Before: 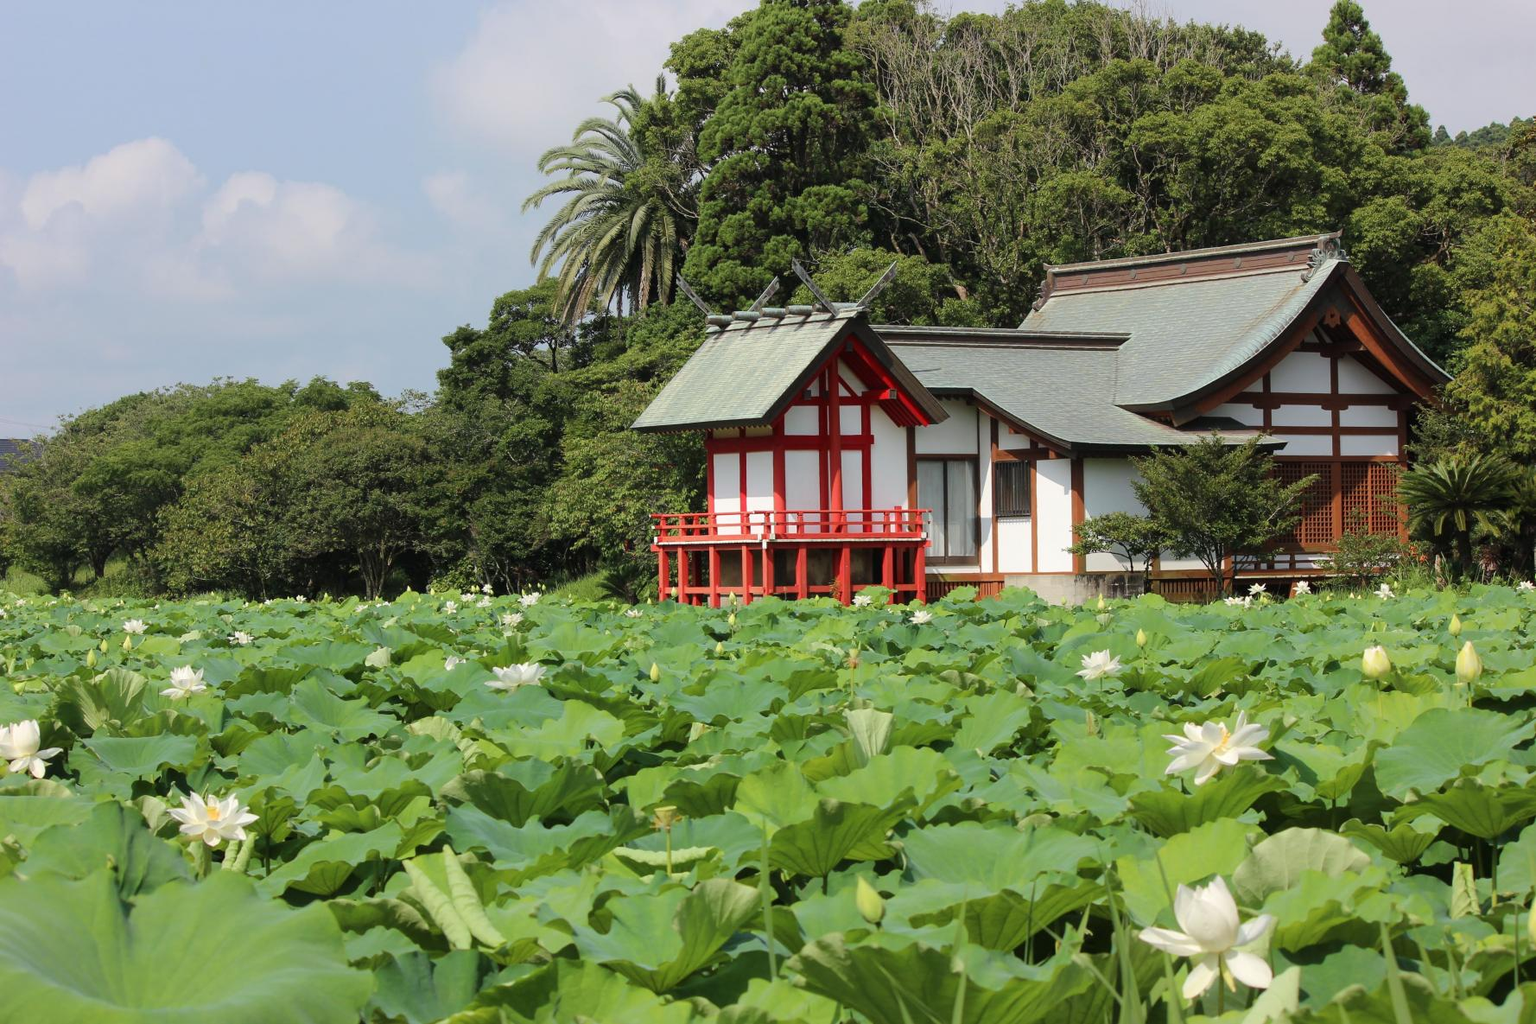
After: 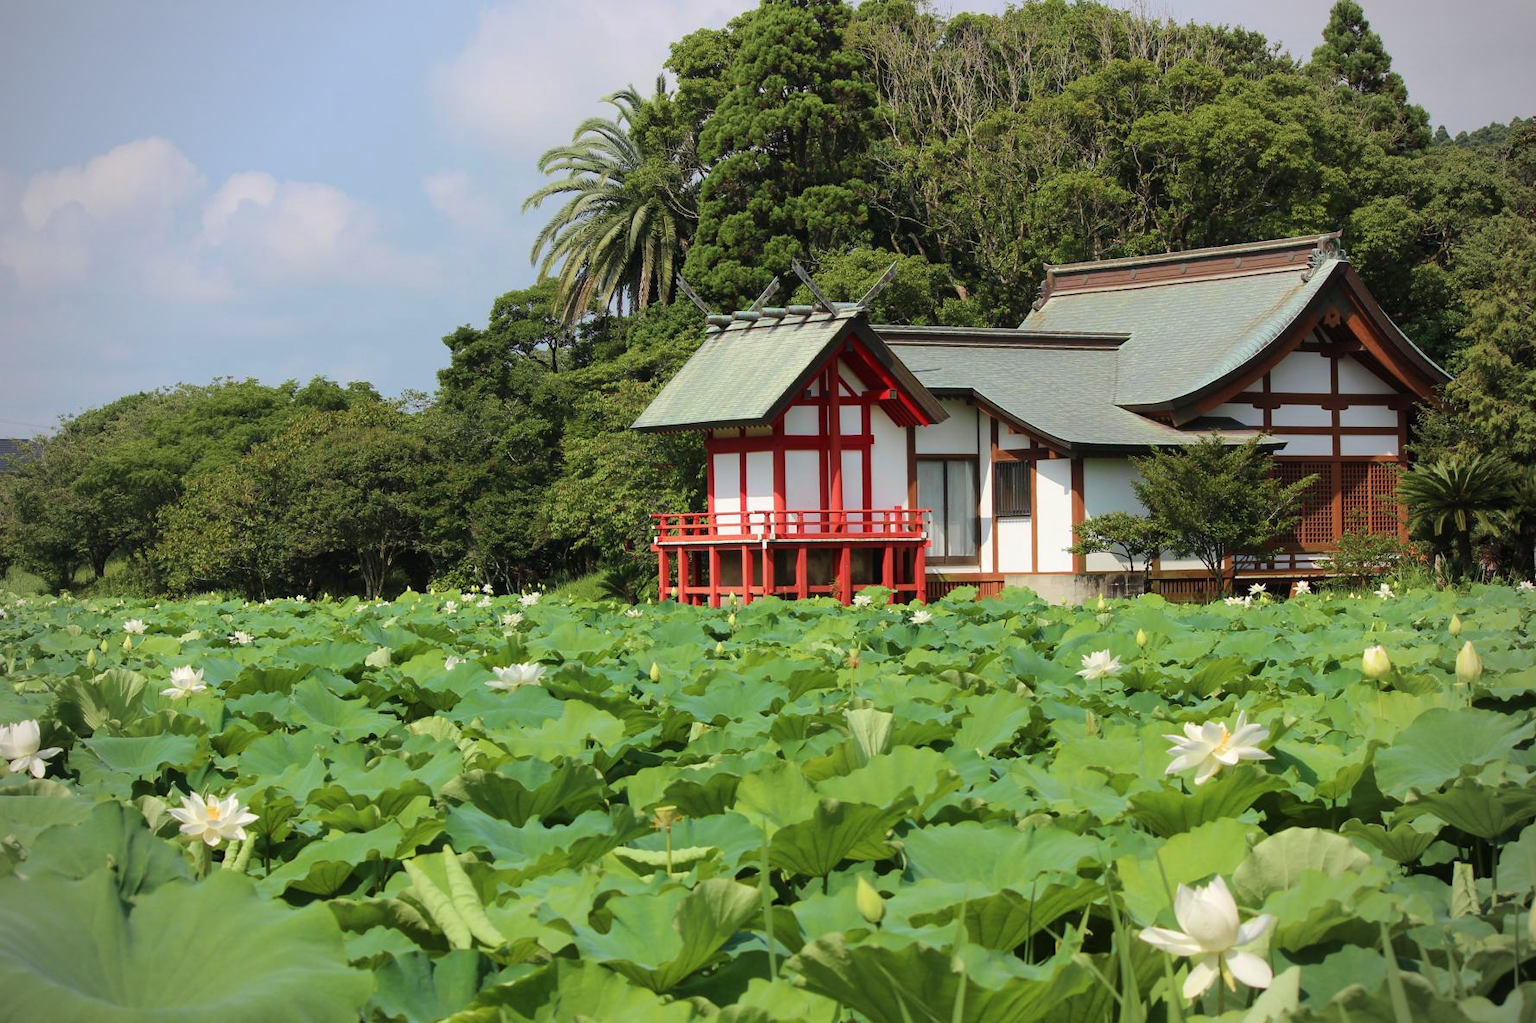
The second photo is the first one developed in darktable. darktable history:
velvia: on, module defaults
vignetting: on, module defaults
